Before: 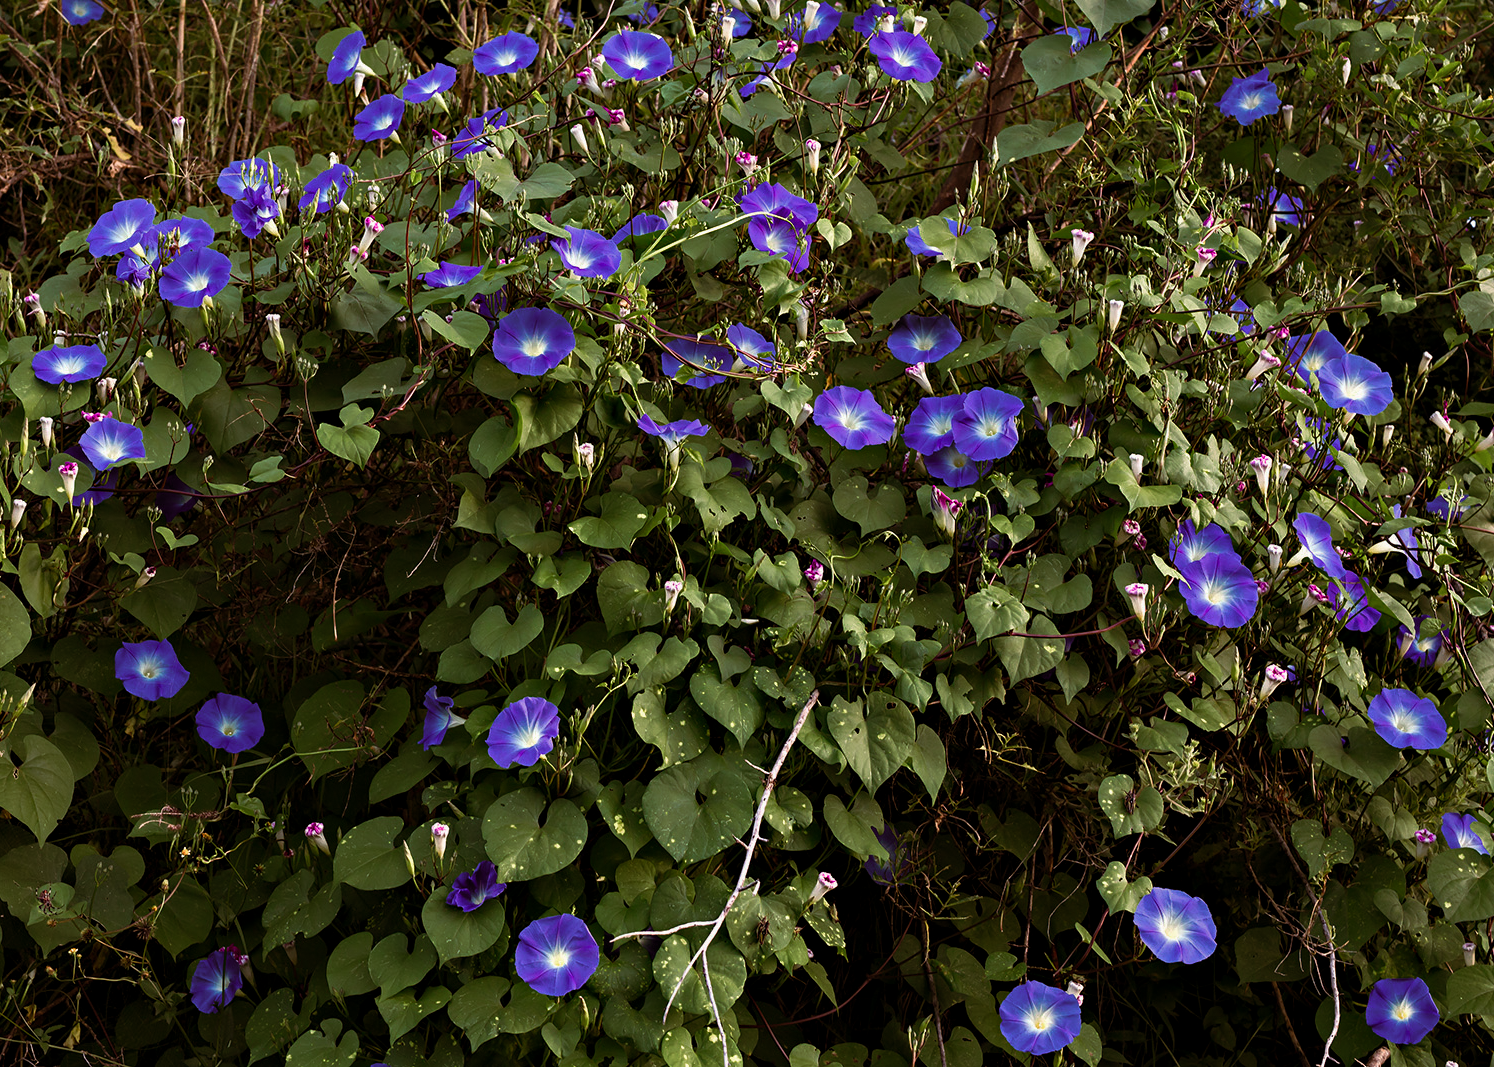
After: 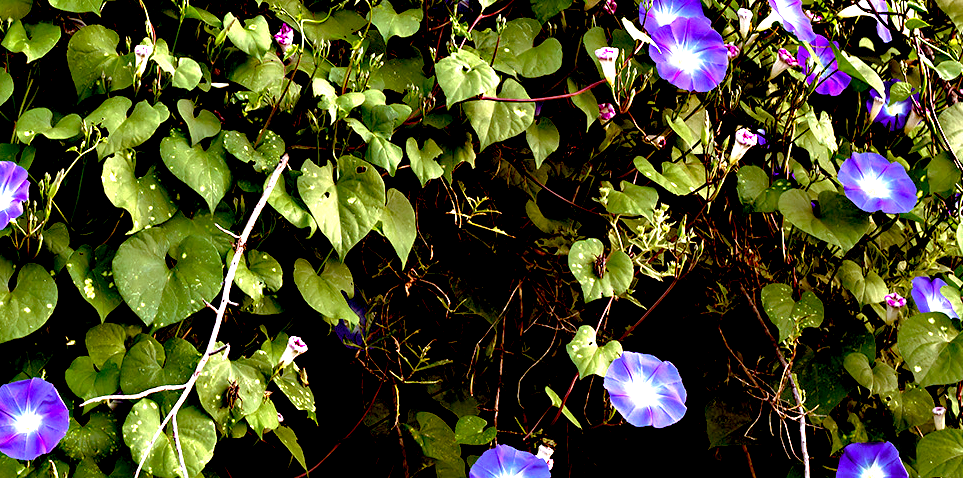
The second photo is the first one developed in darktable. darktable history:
crop and rotate: left 35.509%, top 50.238%, bottom 4.934%
exposure: black level correction 0.016, exposure 1.774 EV, compensate highlight preservation false
